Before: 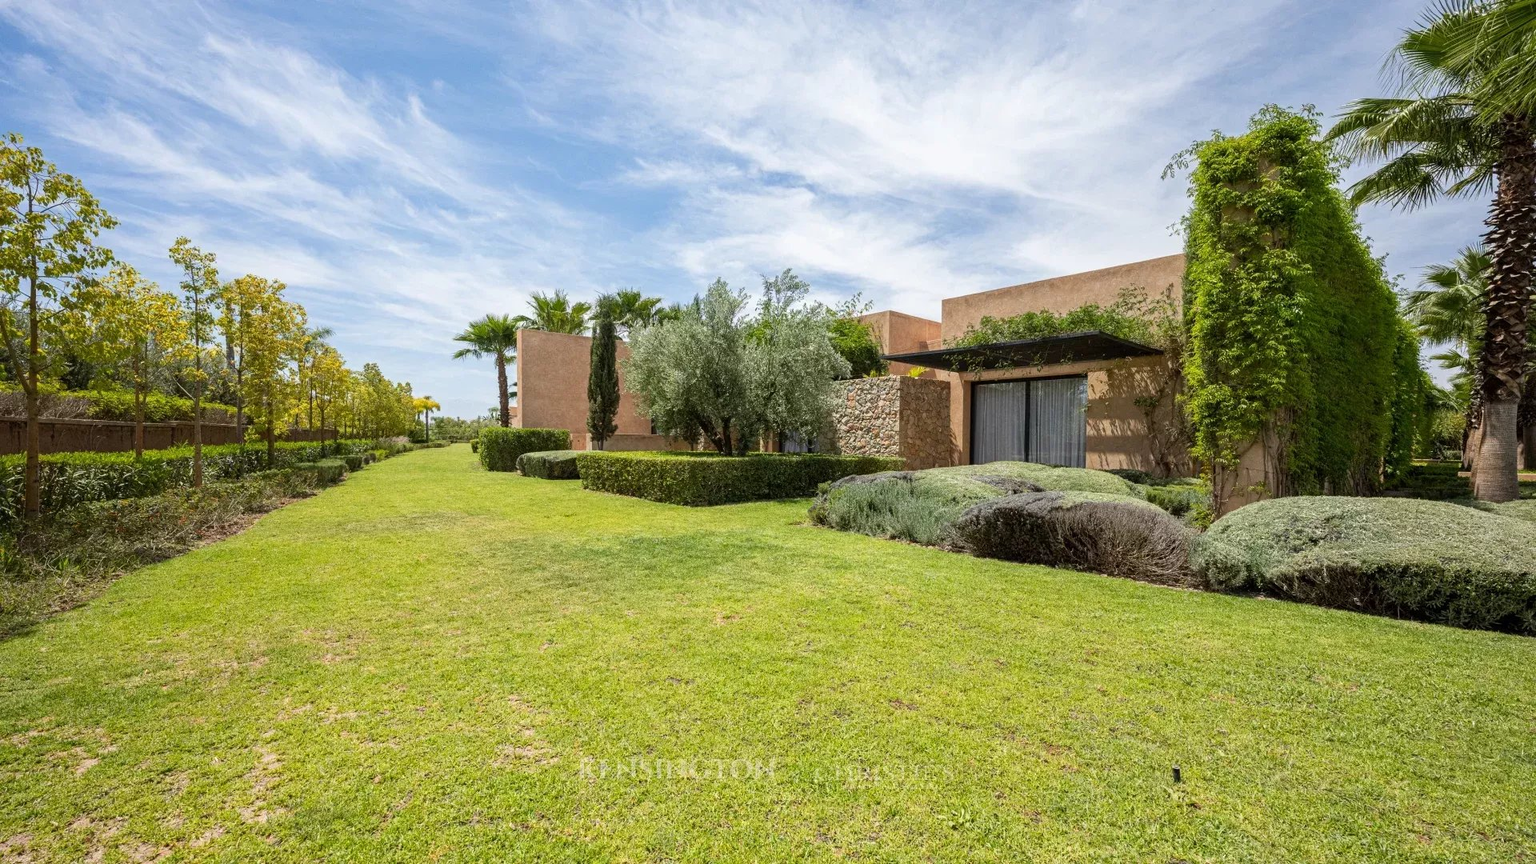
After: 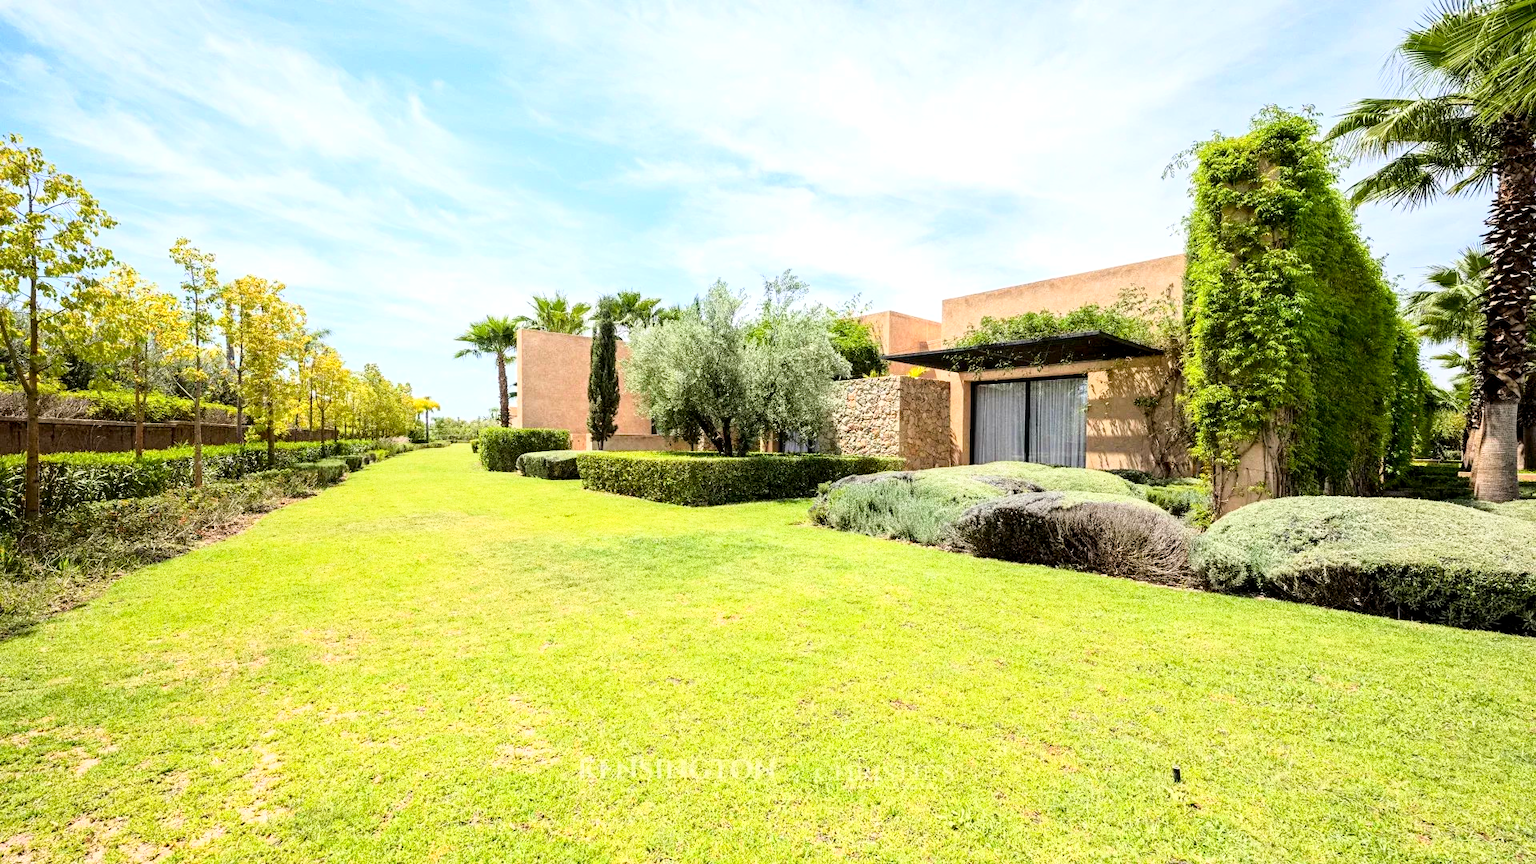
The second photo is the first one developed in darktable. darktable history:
exposure: black level correction 0.004, exposure 0.418 EV, compensate highlight preservation false
base curve: curves: ch0 [(0, 0) (0.028, 0.03) (0.121, 0.232) (0.46, 0.748) (0.859, 0.968) (1, 1)]
